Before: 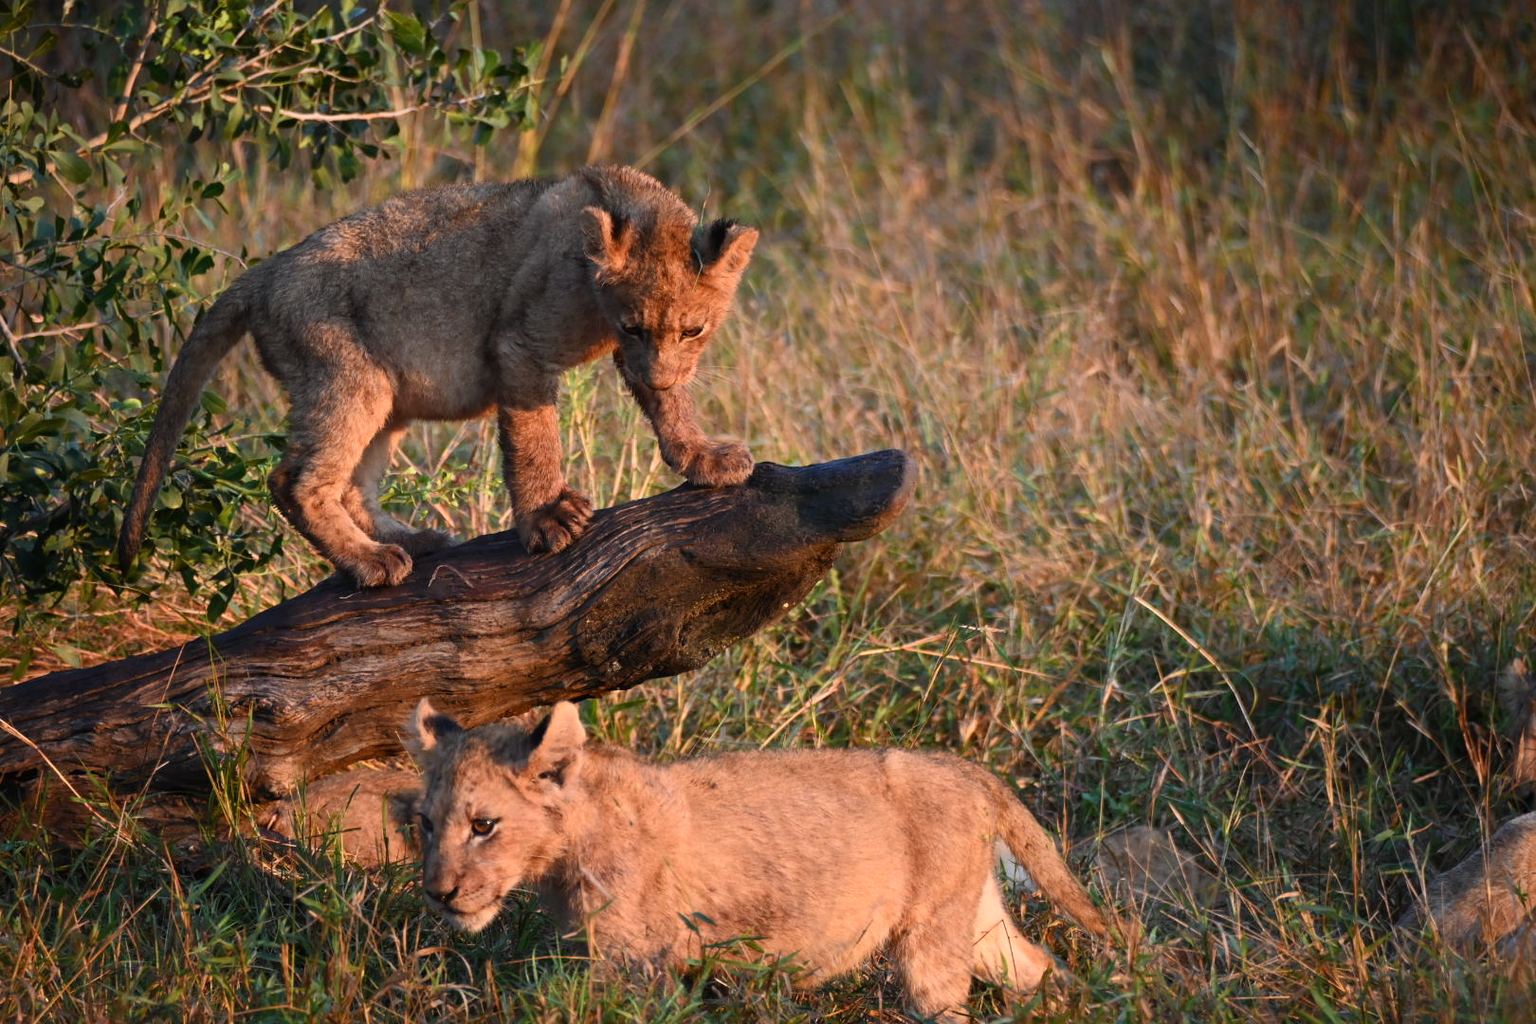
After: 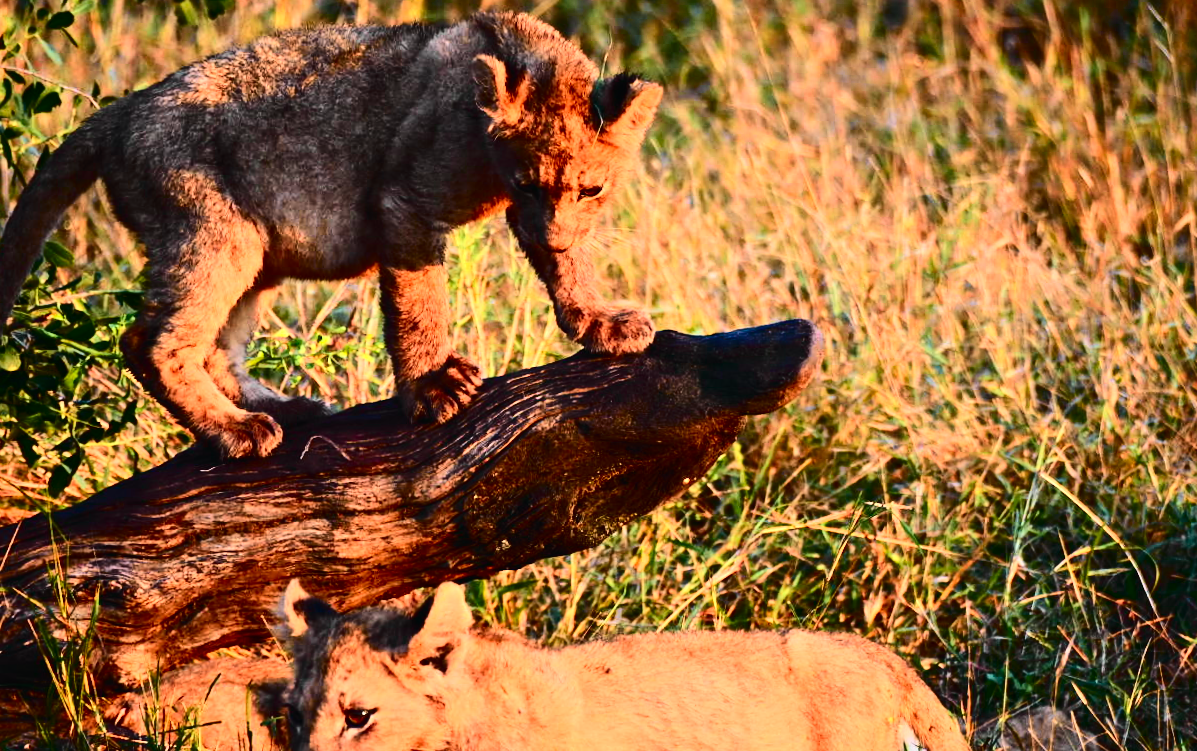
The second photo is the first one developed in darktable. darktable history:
tone curve: curves: ch0 [(0, 0.014) (0.12, 0.096) (0.386, 0.49) (0.54, 0.684) (0.751, 0.855) (0.89, 0.943) (0.998, 0.989)]; ch1 [(0, 0) (0.133, 0.099) (0.437, 0.41) (0.5, 0.5) (0.517, 0.536) (0.548, 0.575) (0.582, 0.631) (0.627, 0.688) (0.836, 0.868) (1, 1)]; ch2 [(0, 0) (0.374, 0.341) (0.456, 0.443) (0.478, 0.49) (0.501, 0.5) (0.528, 0.538) (0.55, 0.6) (0.572, 0.63) (0.702, 0.765) (1, 1)], color space Lab, independent channels, preserve colors none
crop and rotate: left 11.831%, top 11.346%, right 13.429%, bottom 13.899%
contrast equalizer: octaves 7, y [[0.6 ×6], [0.55 ×6], [0 ×6], [0 ×6], [0 ×6]], mix 0.15
tone equalizer: -8 EV -0.75 EV, -7 EV -0.7 EV, -6 EV -0.6 EV, -5 EV -0.4 EV, -3 EV 0.4 EV, -2 EV 0.6 EV, -1 EV 0.7 EV, +0 EV 0.75 EV, edges refinement/feathering 500, mask exposure compensation -1.57 EV, preserve details no
contrast brightness saturation: contrast 0.13, brightness -0.05, saturation 0.16
exposure: black level correction -0.003, exposure 0.04 EV, compensate highlight preservation false
rotate and perspective: rotation 0.679°, lens shift (horizontal) 0.136, crop left 0.009, crop right 0.991, crop top 0.078, crop bottom 0.95
